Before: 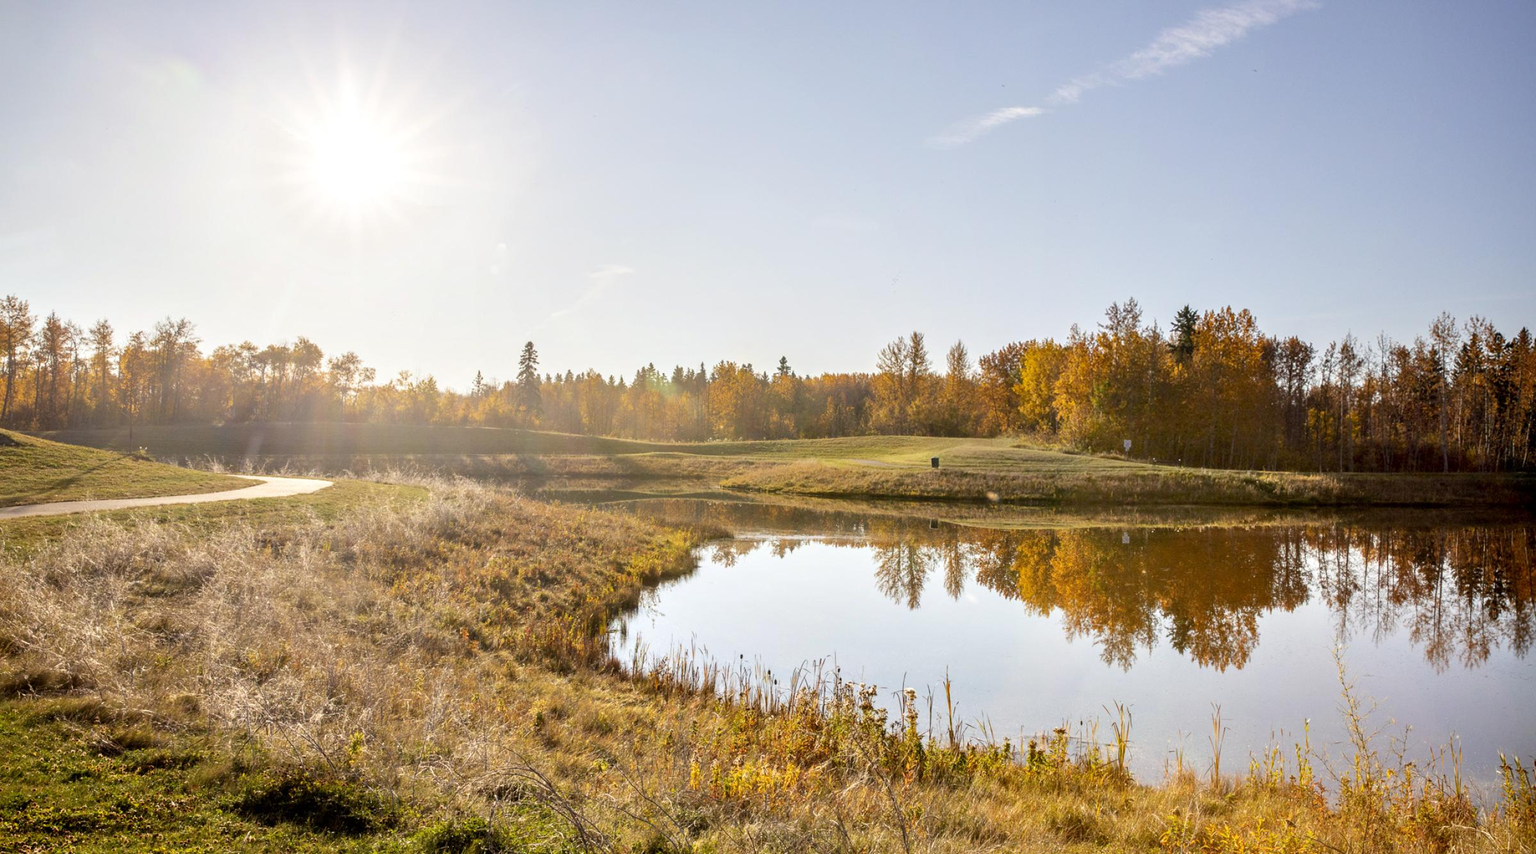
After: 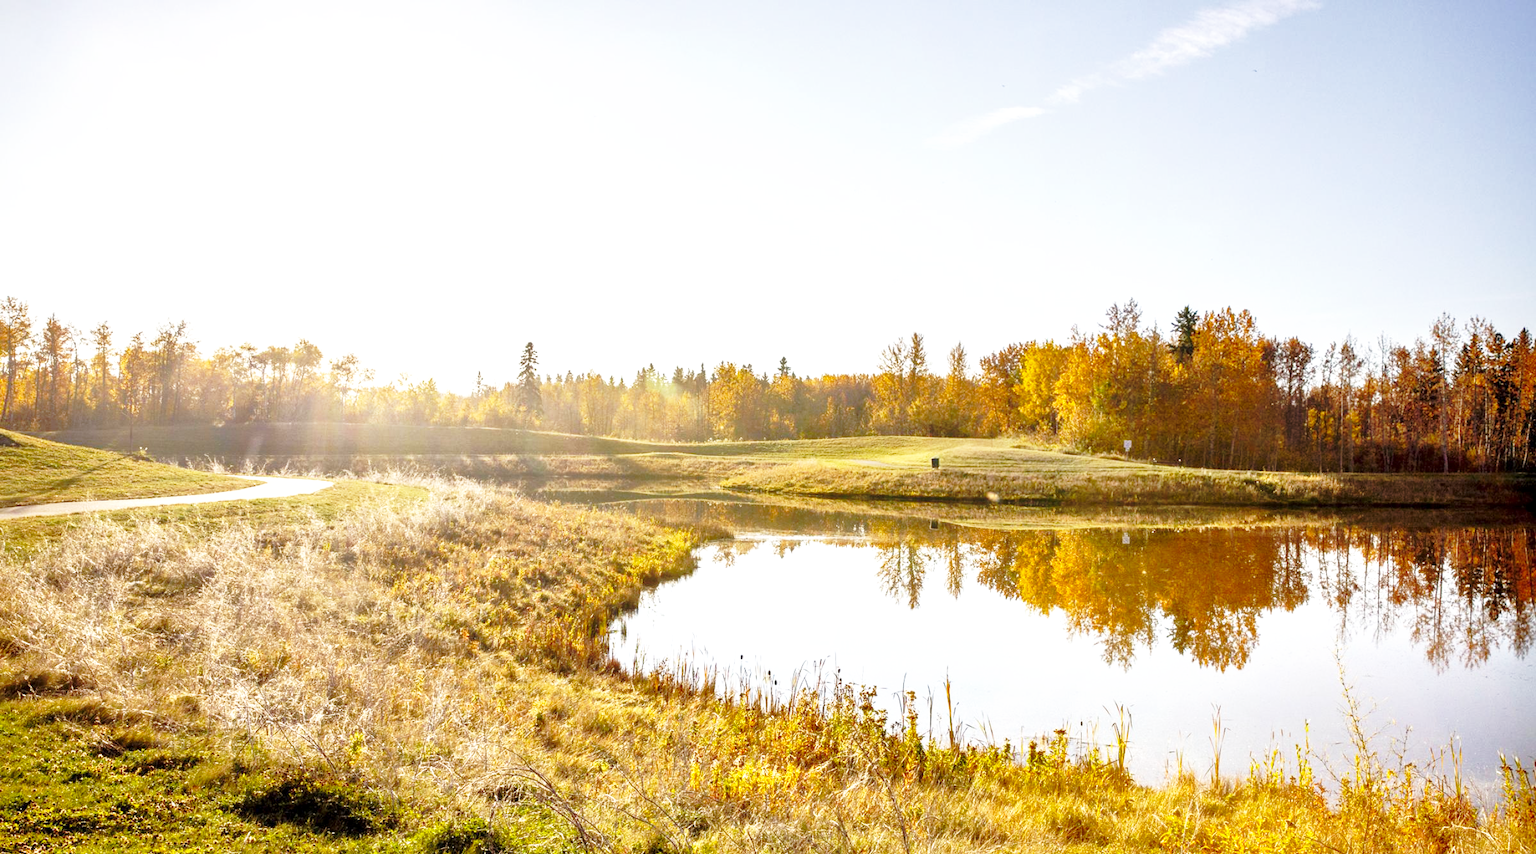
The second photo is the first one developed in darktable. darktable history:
shadows and highlights: on, module defaults
base curve: curves: ch0 [(0, 0) (0.036, 0.037) (0.121, 0.228) (0.46, 0.76) (0.859, 0.983) (1, 1)], preserve colors none
exposure: black level correction 0.001, exposure 0.5 EV, compensate highlight preservation false
